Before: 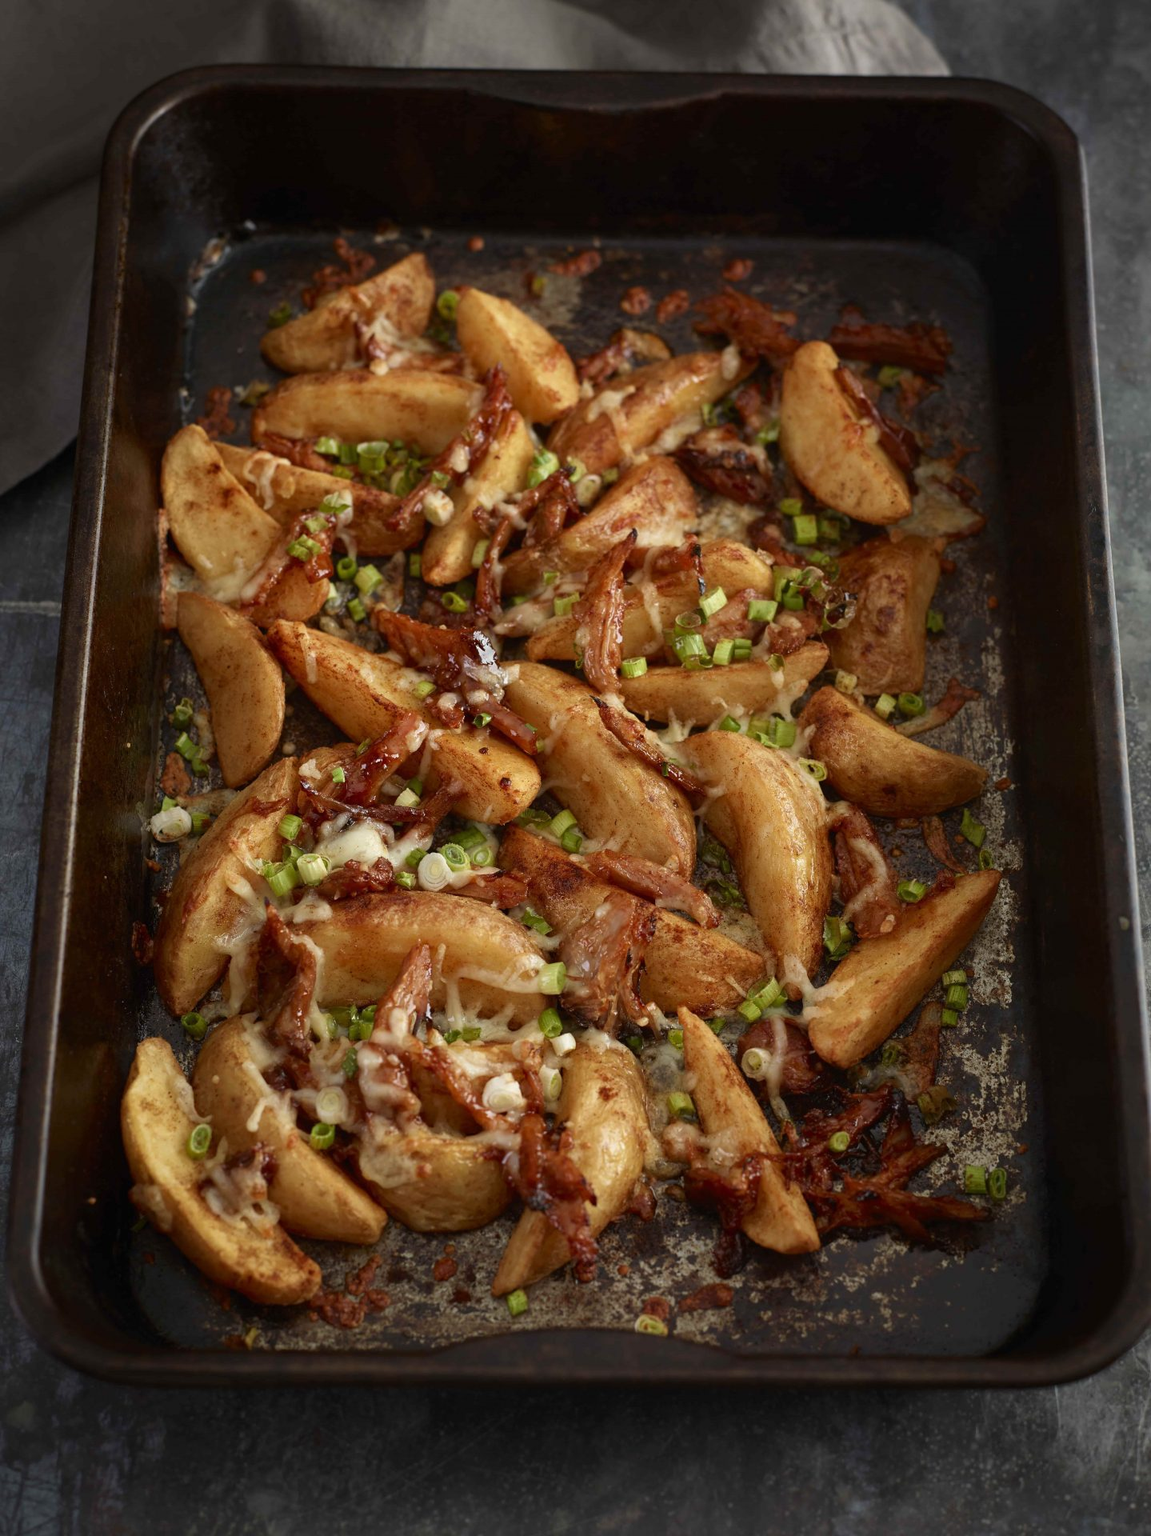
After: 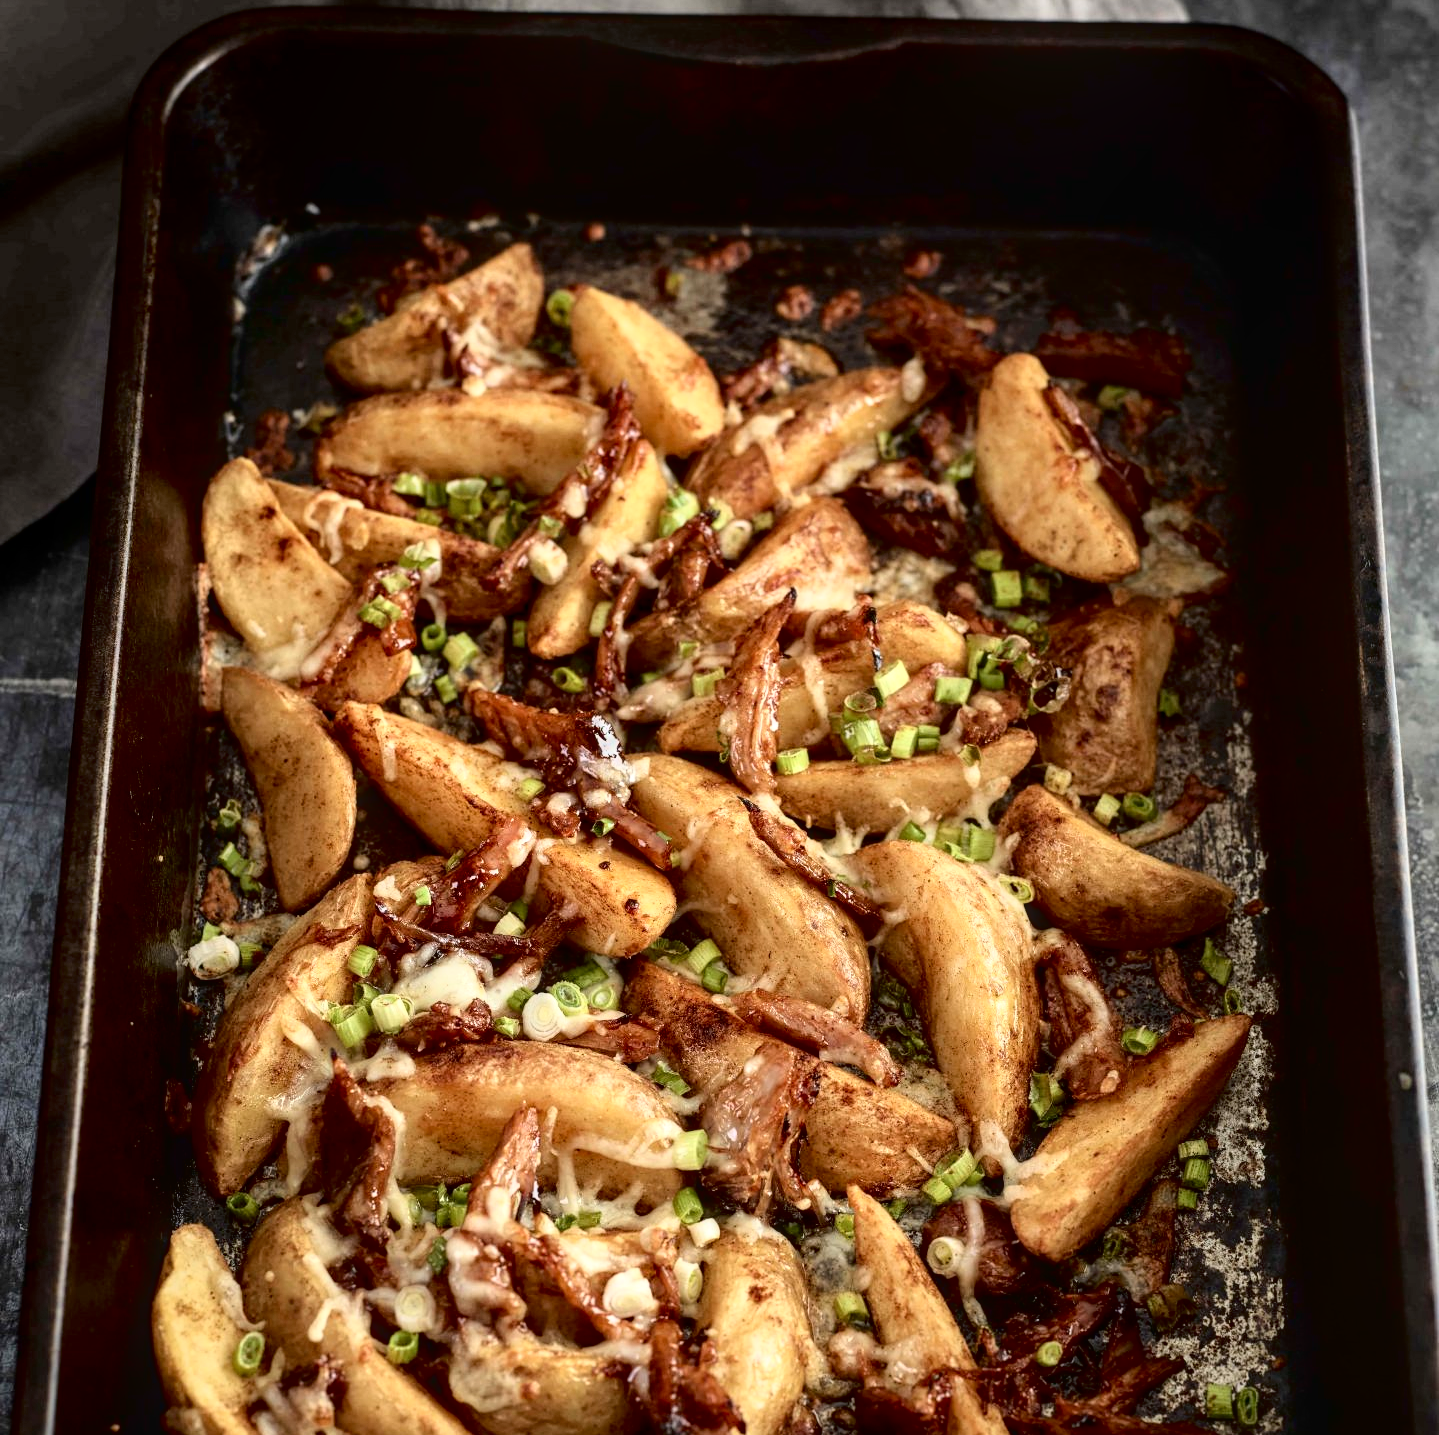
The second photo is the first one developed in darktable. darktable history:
exposure: black level correction 0.003, exposure 0.381 EV, compensate exposure bias true, compensate highlight preservation false
crop: top 3.838%, bottom 21.389%
local contrast: on, module defaults
tone curve: curves: ch0 [(0, 0.016) (0.11, 0.039) (0.259, 0.235) (0.383, 0.437) (0.499, 0.597) (0.733, 0.867) (0.843, 0.948) (1, 1)], color space Lab, independent channels, preserve colors none
